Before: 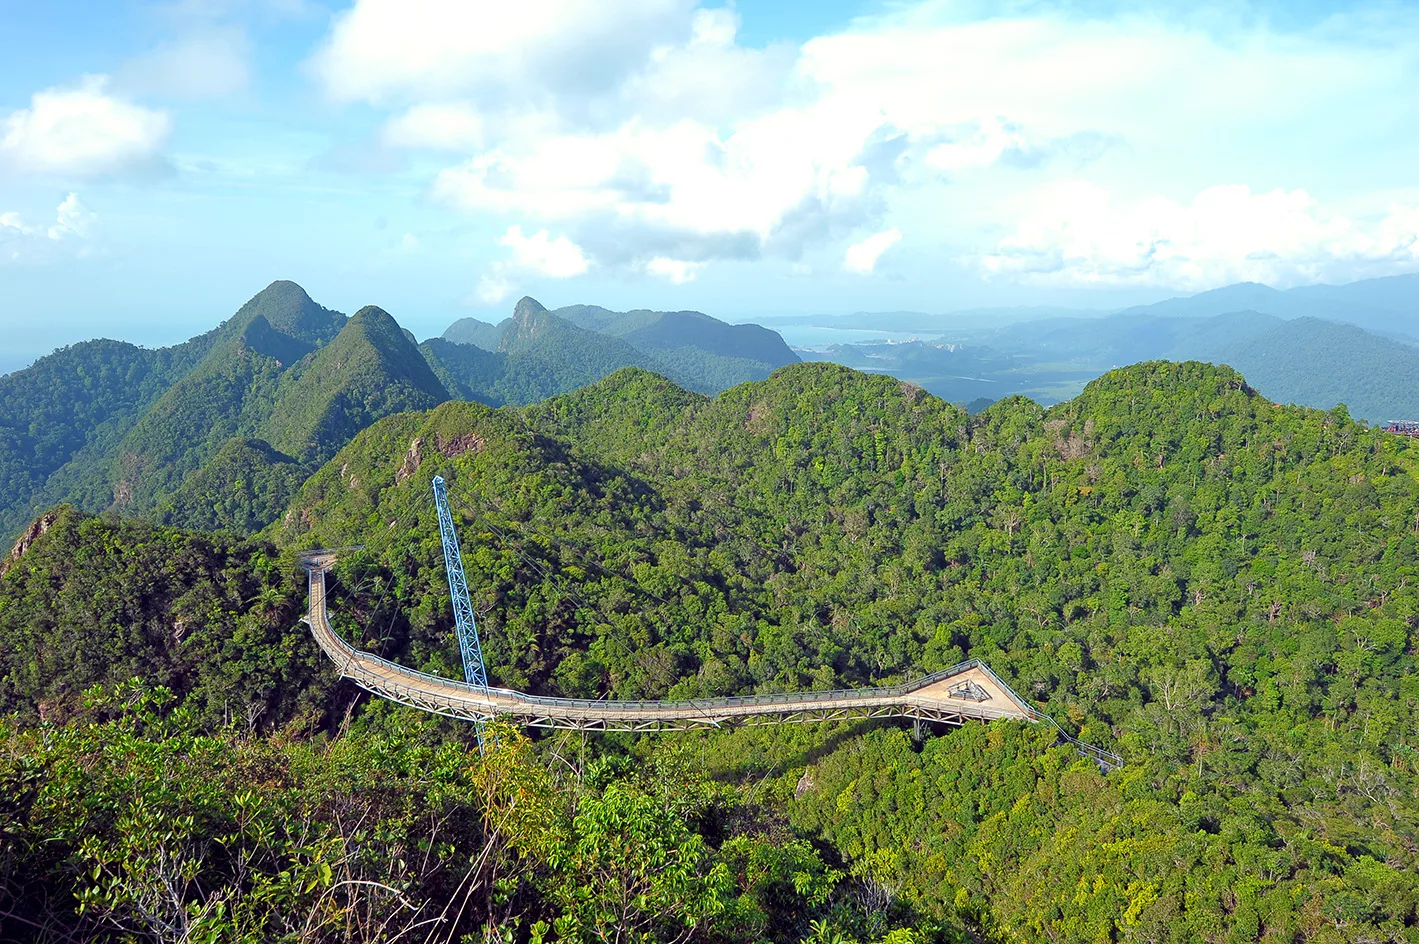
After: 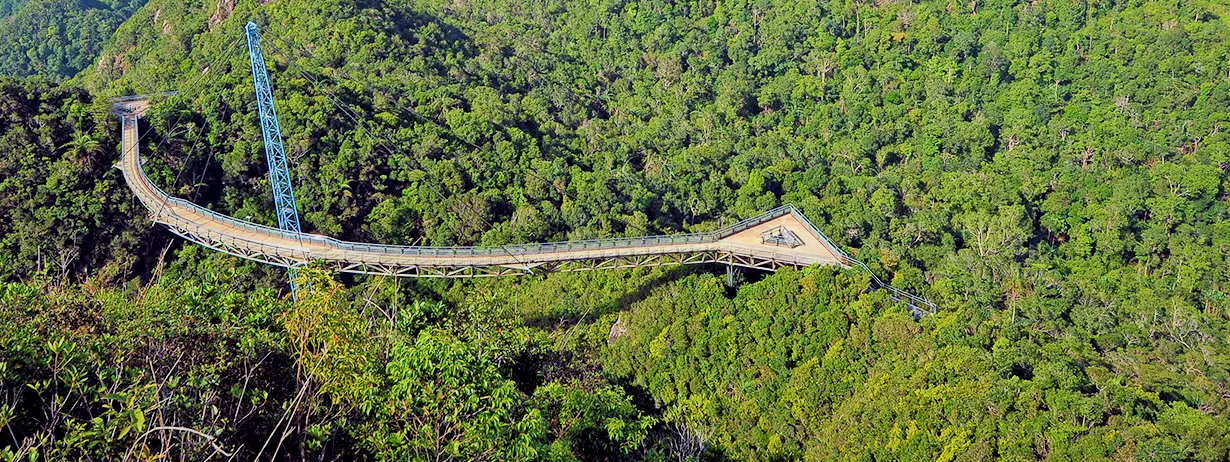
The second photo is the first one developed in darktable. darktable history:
velvia: strength 17%
crop and rotate: left 13.306%, top 48.129%, bottom 2.928%
filmic rgb: black relative exposure -7.48 EV, white relative exposure 4.83 EV, hardness 3.4, color science v6 (2022)
tone equalizer: on, module defaults
graduated density: rotation -180°, offset 27.42
exposure: black level correction 0, exposure 0.5 EV, compensate highlight preservation false
local contrast: mode bilateral grid, contrast 20, coarseness 50, detail 148%, midtone range 0.2
